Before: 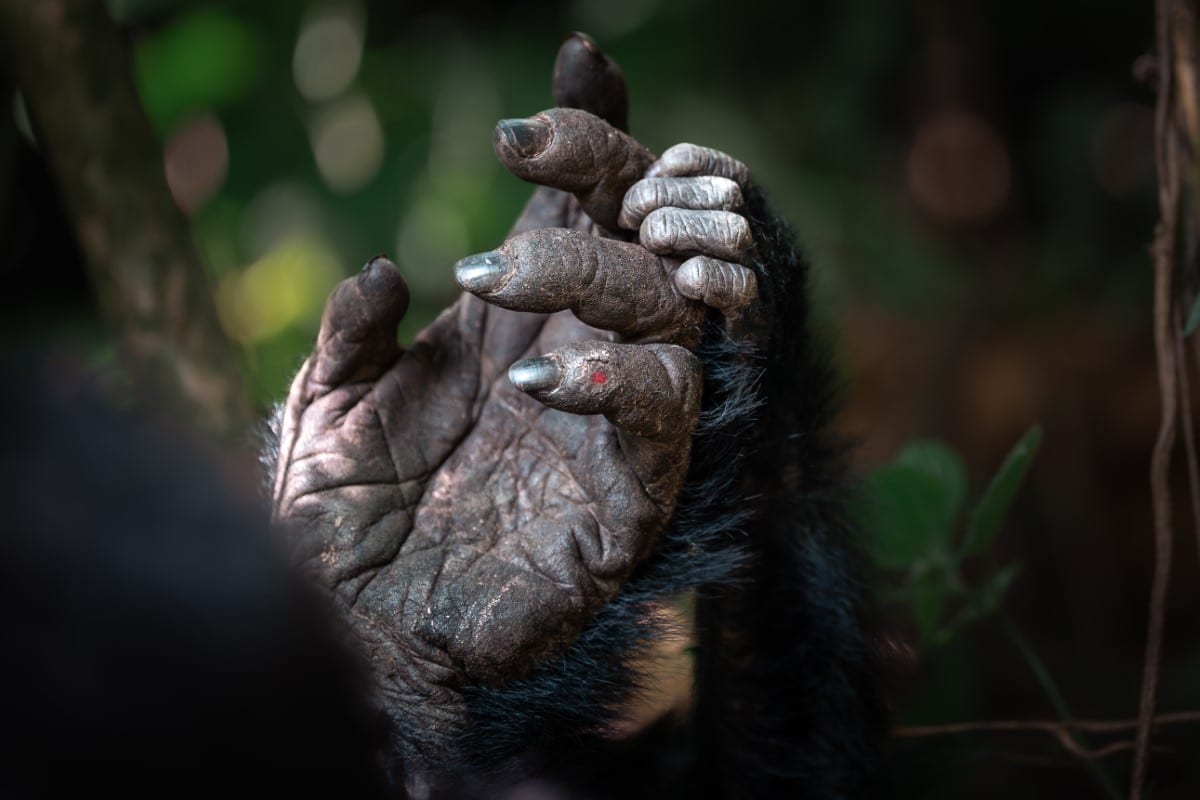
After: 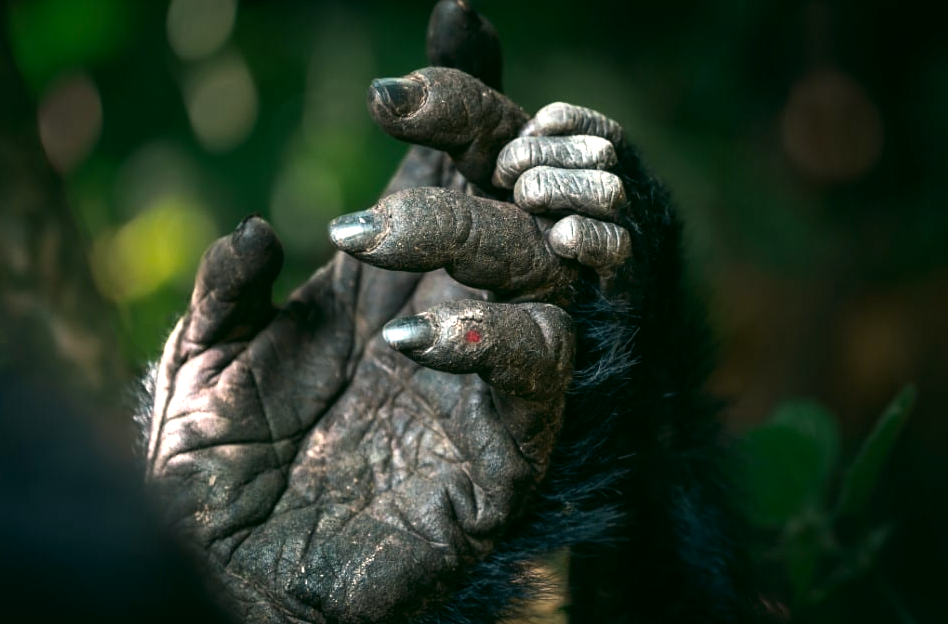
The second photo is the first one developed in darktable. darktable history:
color balance rgb: perceptual saturation grading › global saturation 9.763%, perceptual brilliance grading › global brilliance 14.571%, perceptual brilliance grading › shadows -35.082%
crop and rotate: left 10.581%, top 5.14%, right 10.356%, bottom 16.768%
color correction: highlights a* -0.519, highlights b* 9.33, shadows a* -9.34, shadows b* 1.4
